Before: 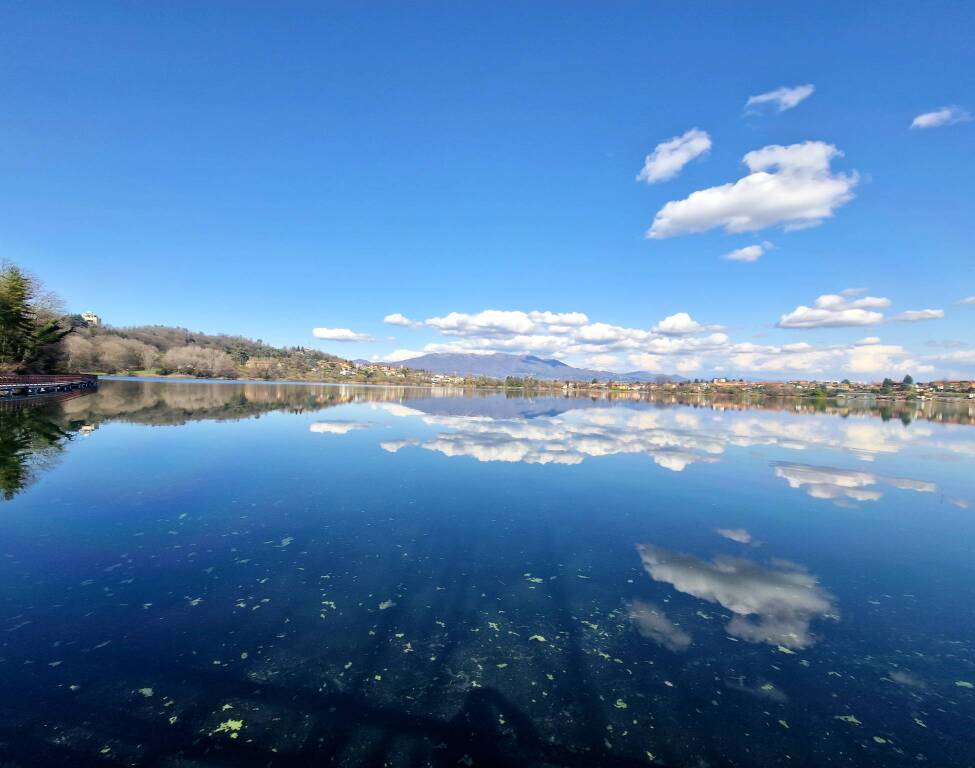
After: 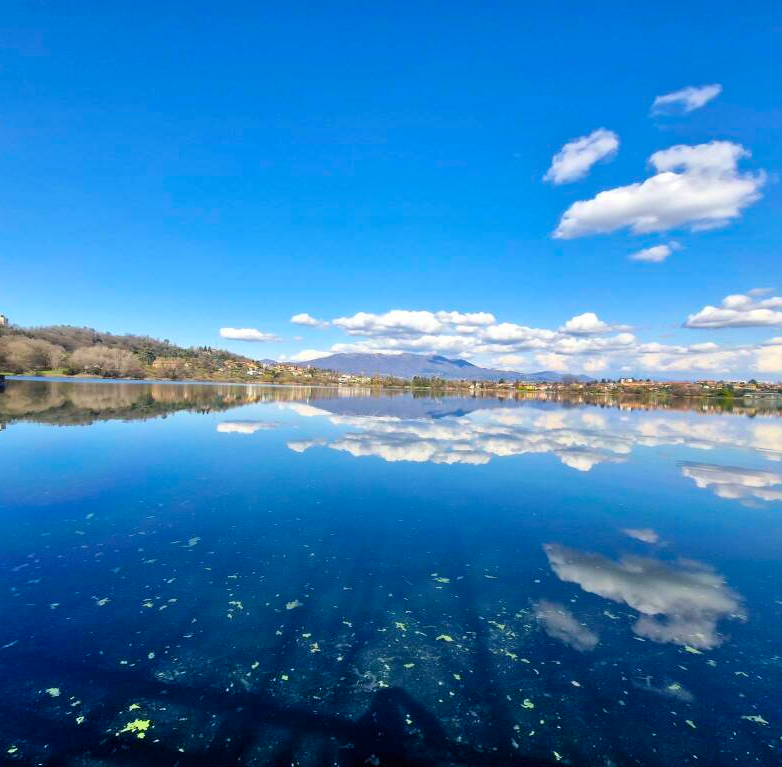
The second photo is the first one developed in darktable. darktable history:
crop and rotate: left 9.597%, right 10.195%
shadows and highlights: low approximation 0.01, soften with gaussian
color balance rgb: perceptual saturation grading › global saturation 20%, global vibrance 20%
